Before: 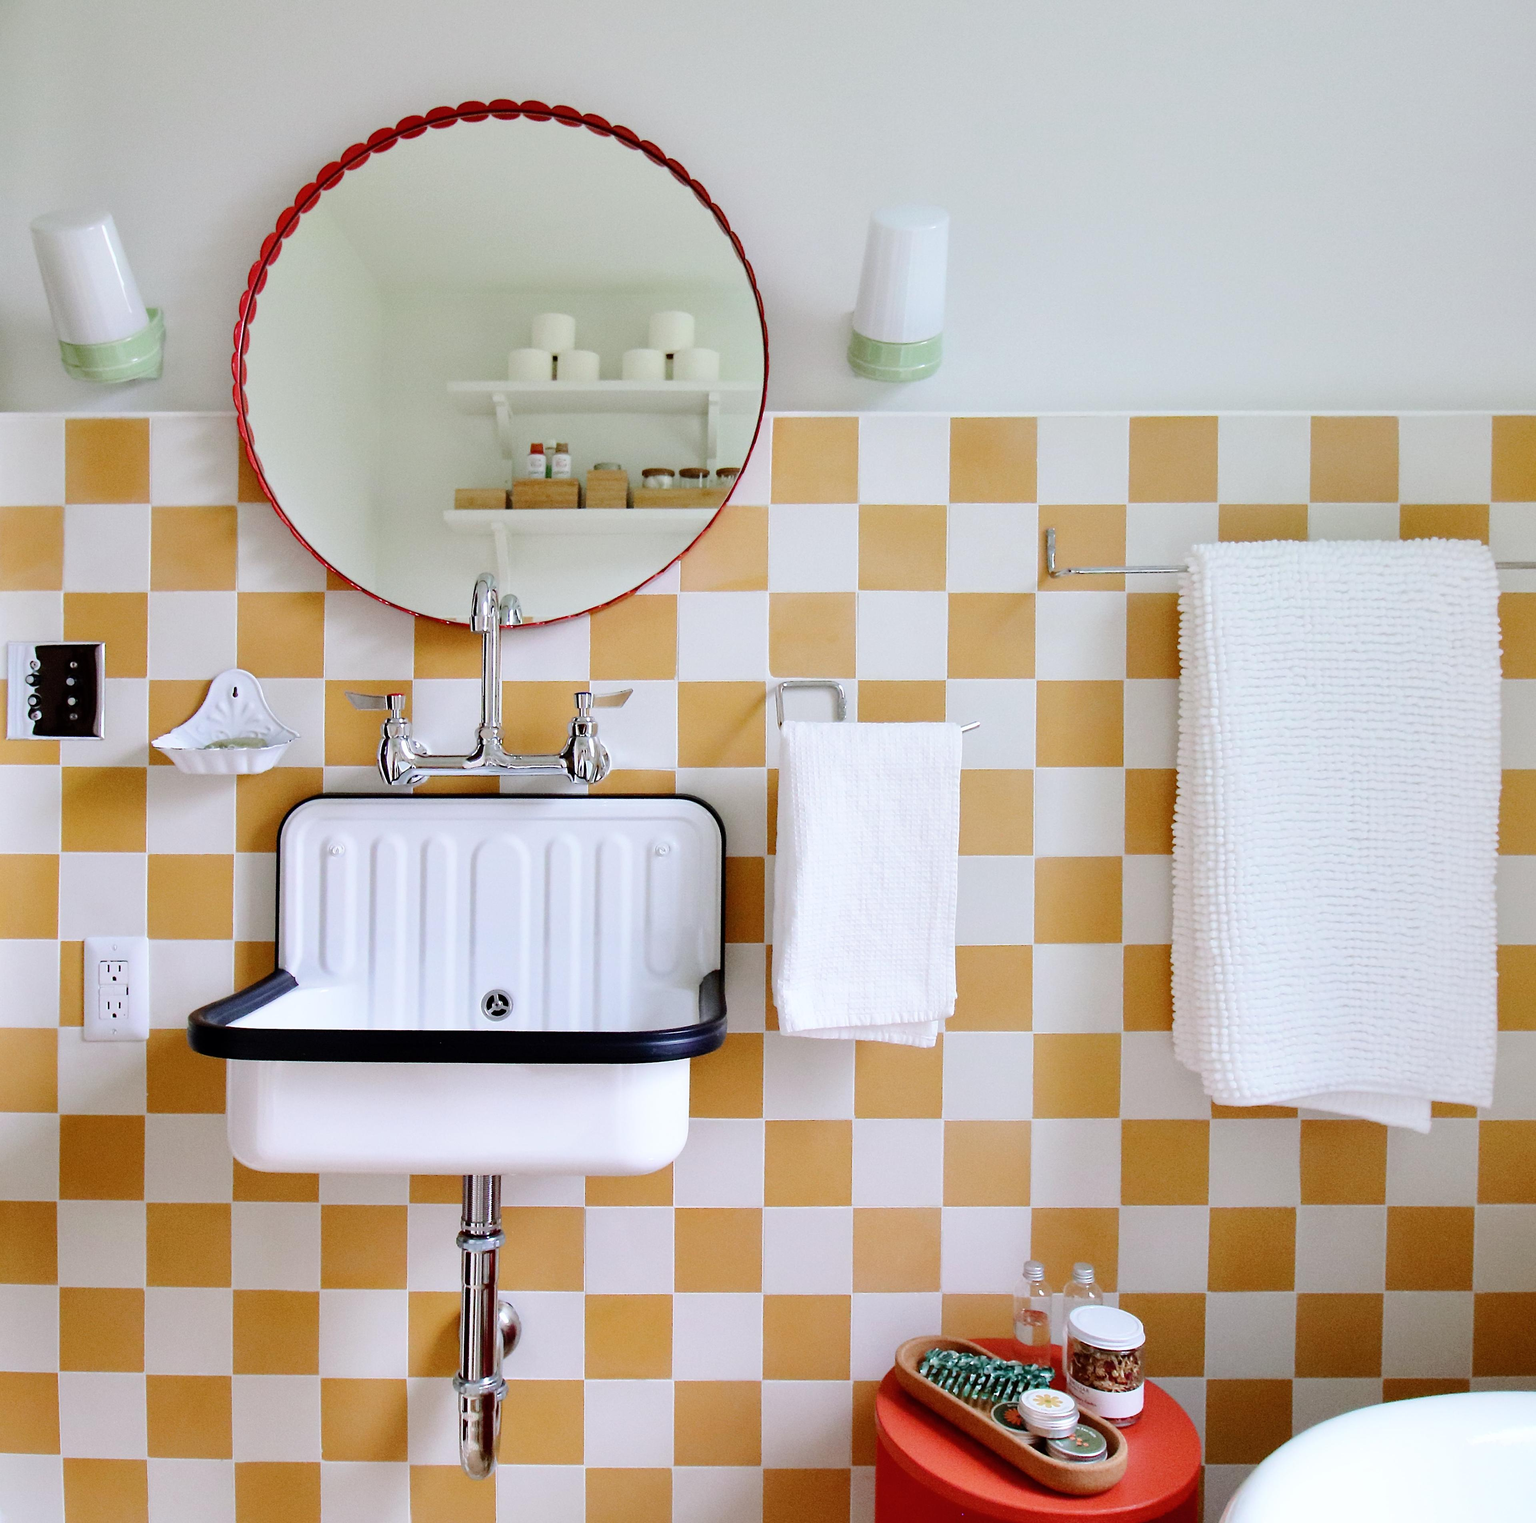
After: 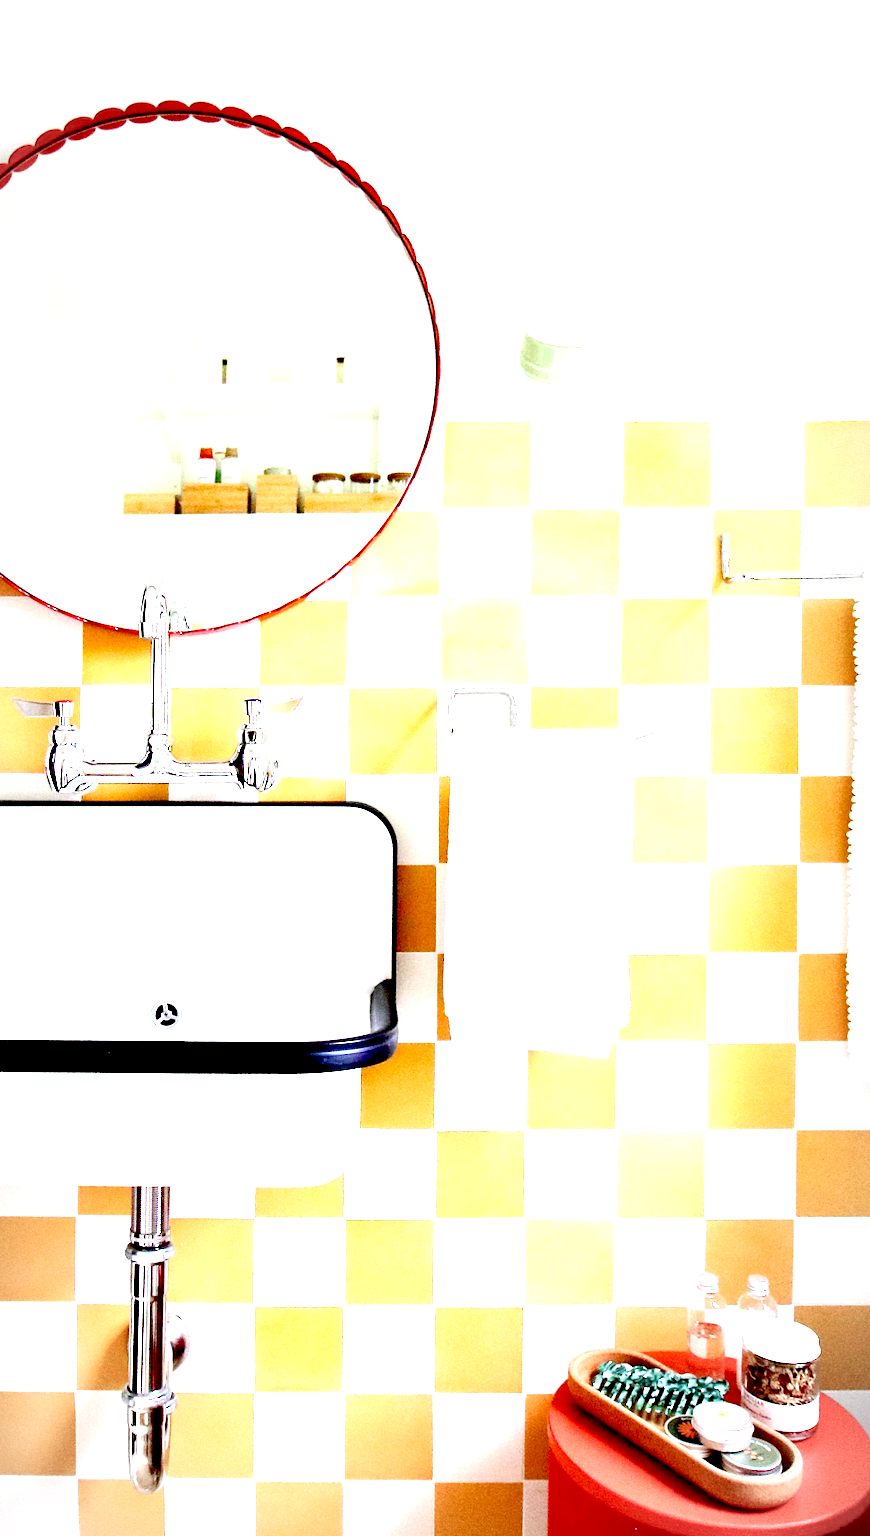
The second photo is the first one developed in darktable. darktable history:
exposure: black level correction 0.016, exposure 1.774 EV, compensate highlight preservation false
vignetting: fall-off radius 70%, automatic ratio true
crop: left 21.674%, right 22.086%
